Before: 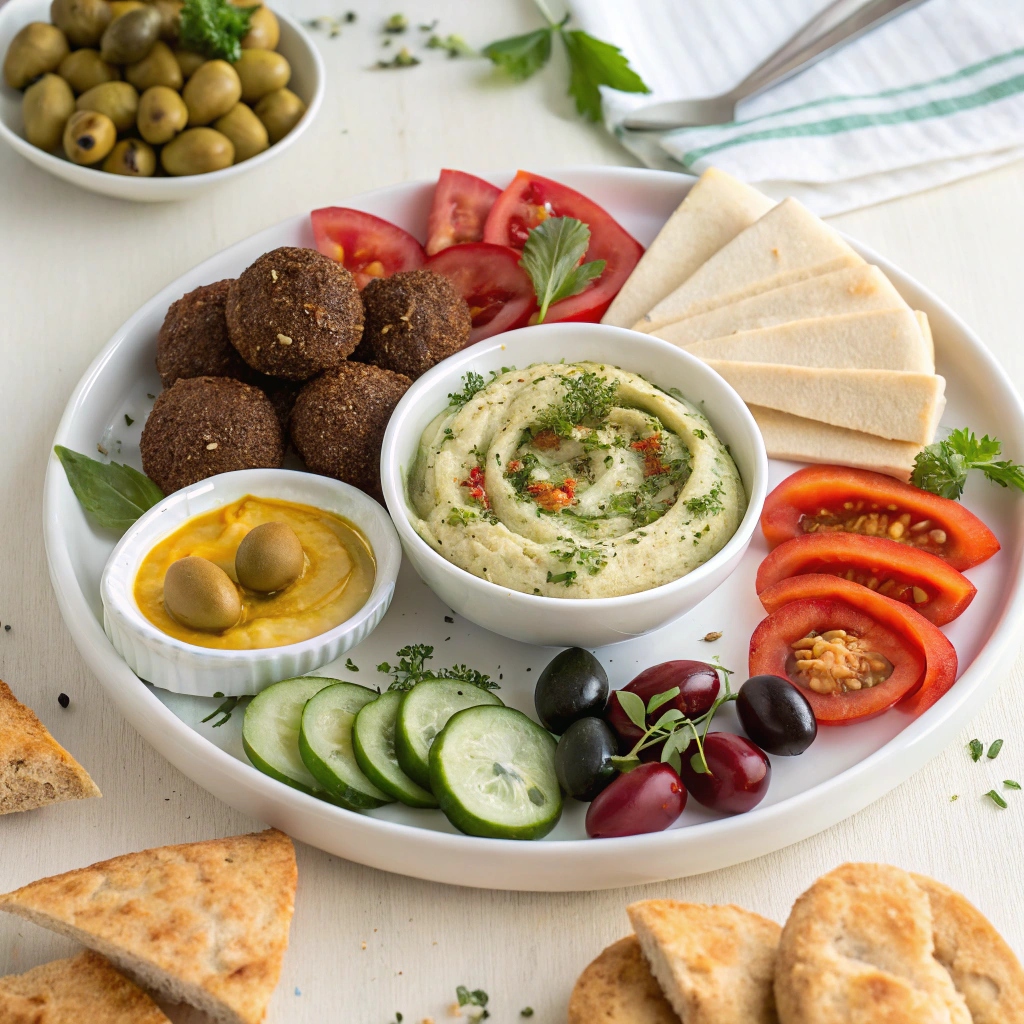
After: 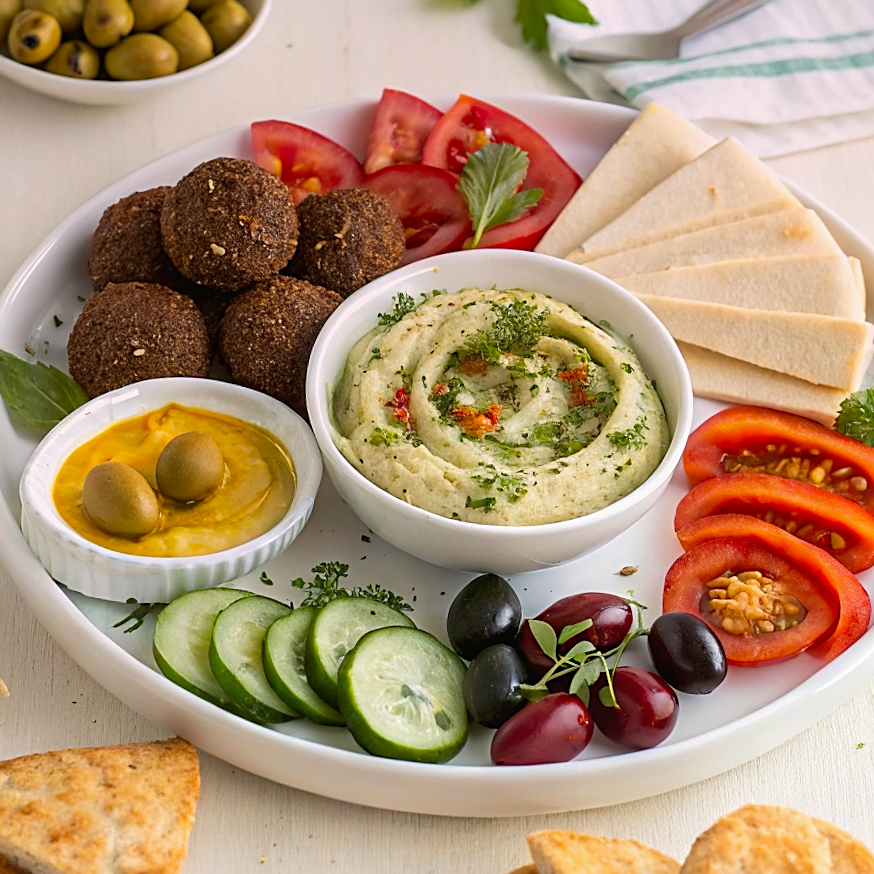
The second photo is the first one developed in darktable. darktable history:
color balance: output saturation 110%
graduated density: density 0.38 EV, hardness 21%, rotation -6.11°, saturation 32%
crop and rotate: angle -3.27°, left 5.211%, top 5.211%, right 4.607%, bottom 4.607%
sharpen: on, module defaults
